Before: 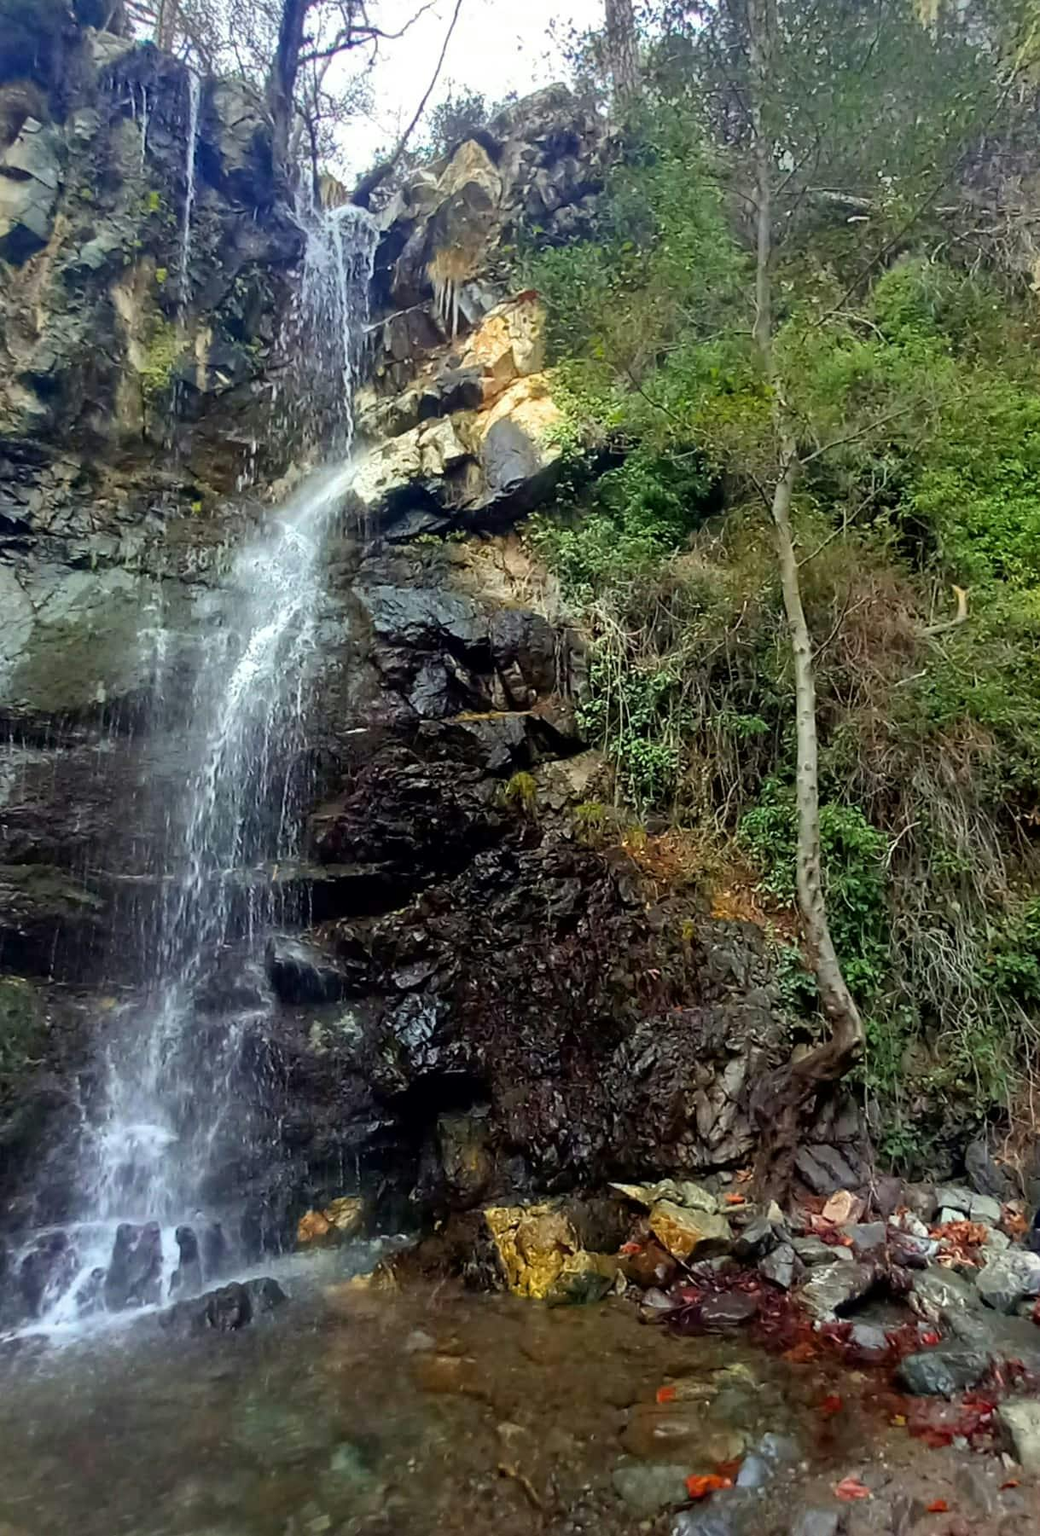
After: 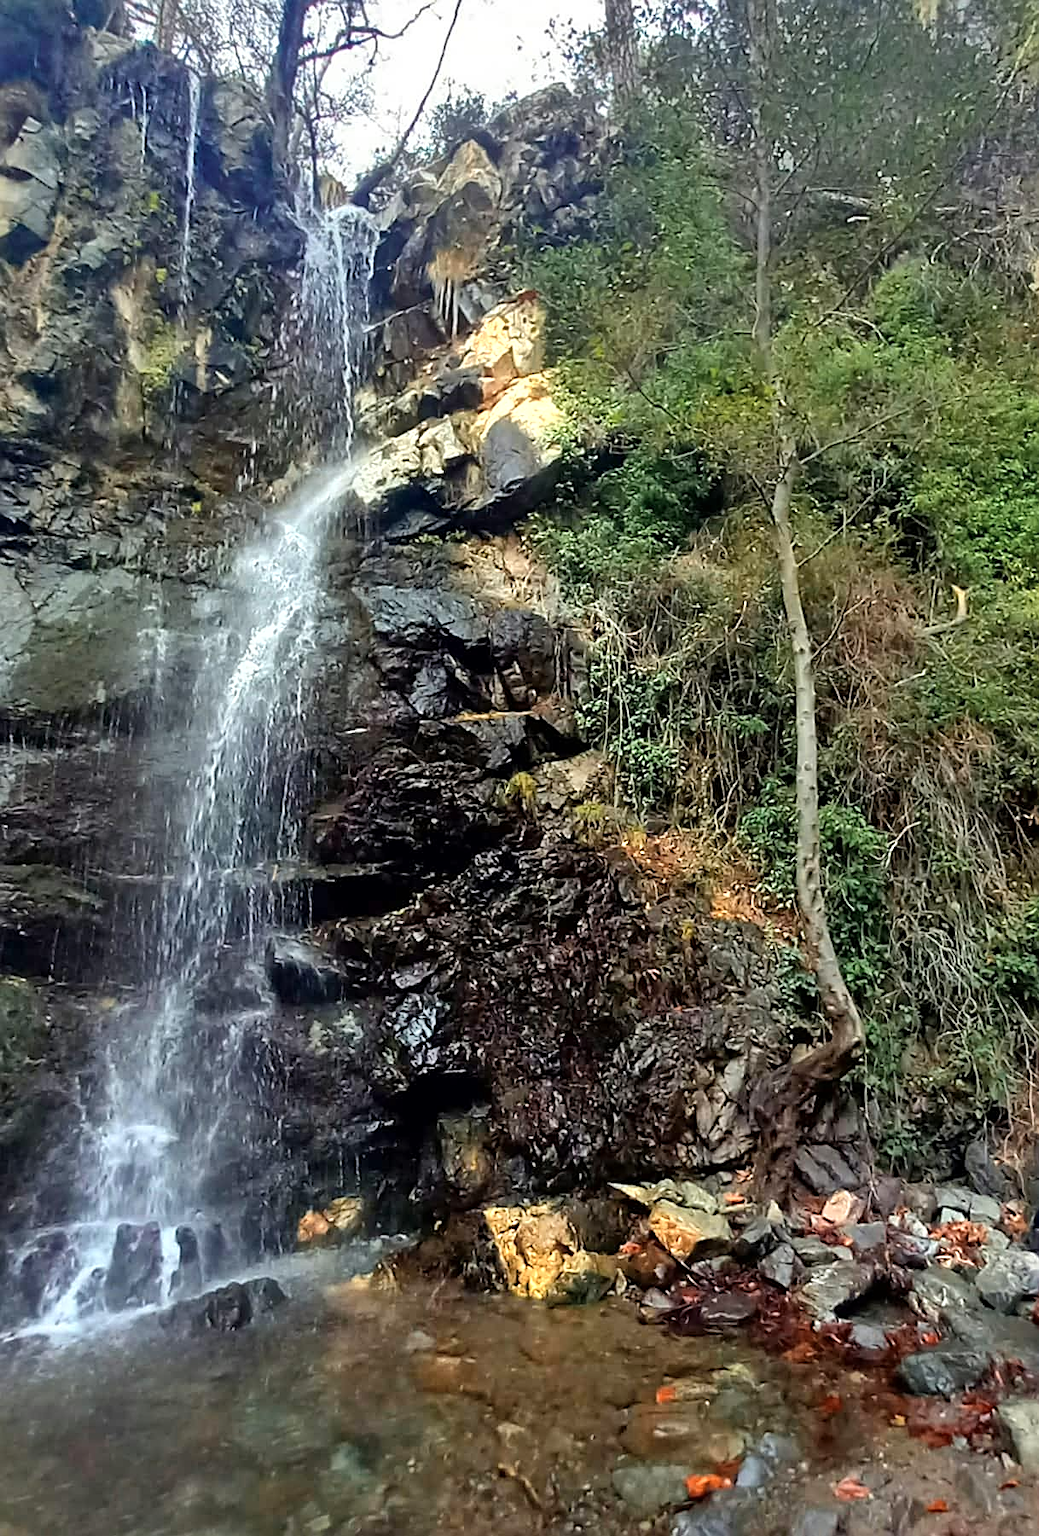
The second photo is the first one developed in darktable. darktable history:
sharpen: on, module defaults
shadows and highlights: shadows 47.25, highlights -42.6, soften with gaussian
color zones: curves: ch0 [(0.018, 0.548) (0.197, 0.654) (0.425, 0.447) (0.605, 0.658) (0.732, 0.579)]; ch1 [(0.105, 0.531) (0.224, 0.531) (0.386, 0.39) (0.618, 0.456) (0.732, 0.456) (0.956, 0.421)]; ch2 [(0.039, 0.583) (0.215, 0.465) (0.399, 0.544) (0.465, 0.548) (0.614, 0.447) (0.724, 0.43) (0.882, 0.623) (0.956, 0.632)]
